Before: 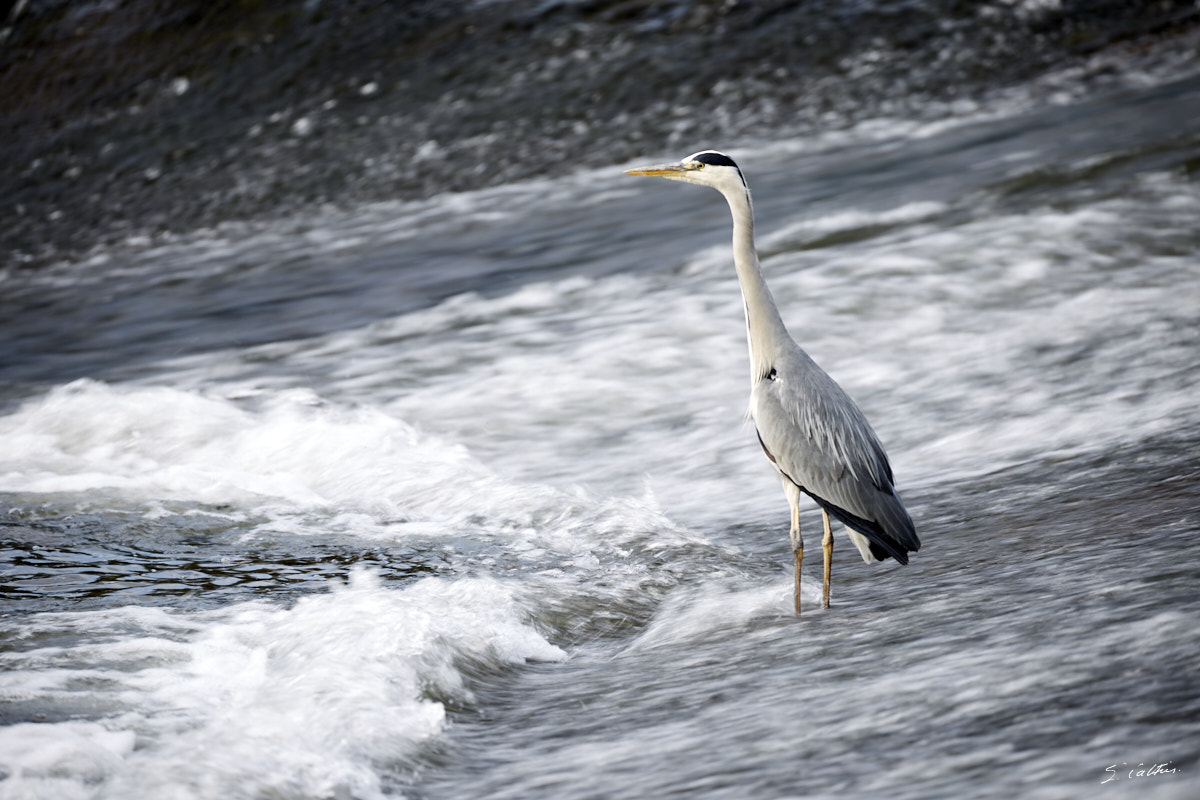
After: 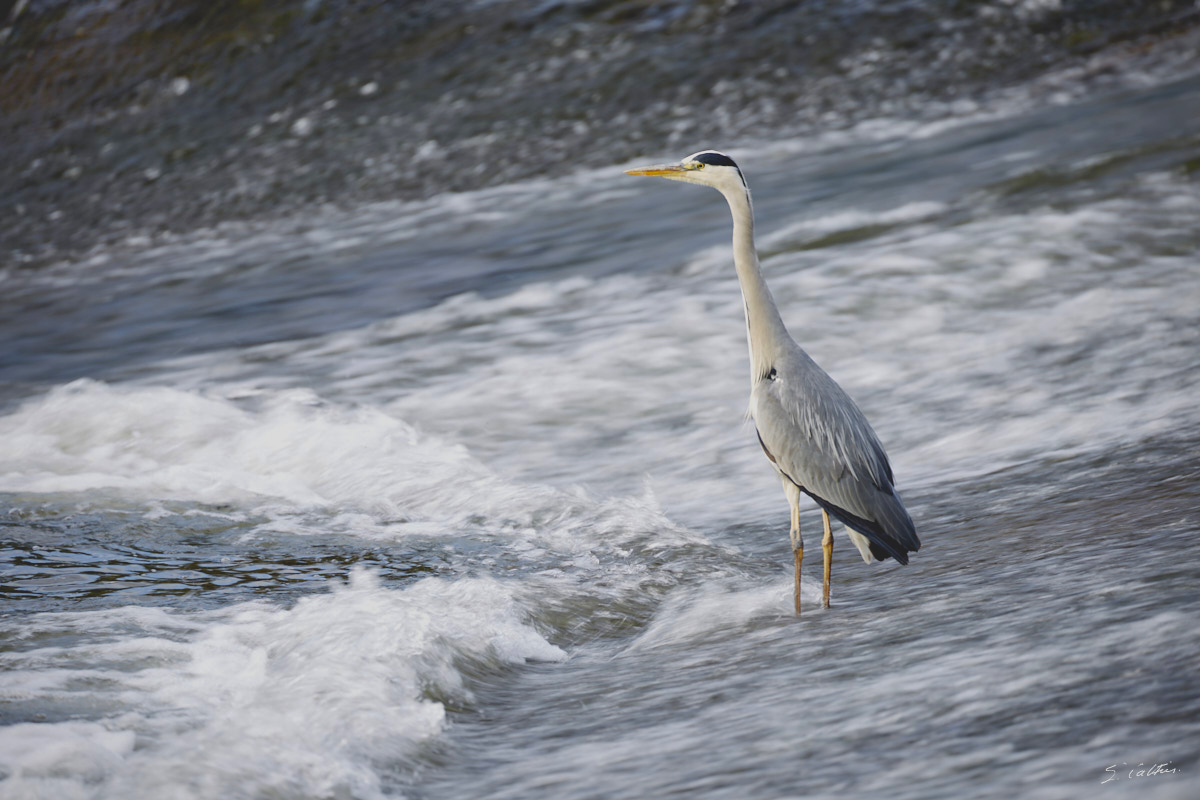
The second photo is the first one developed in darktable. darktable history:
shadows and highlights: on, module defaults
contrast brightness saturation: contrast -0.19, saturation 0.19
